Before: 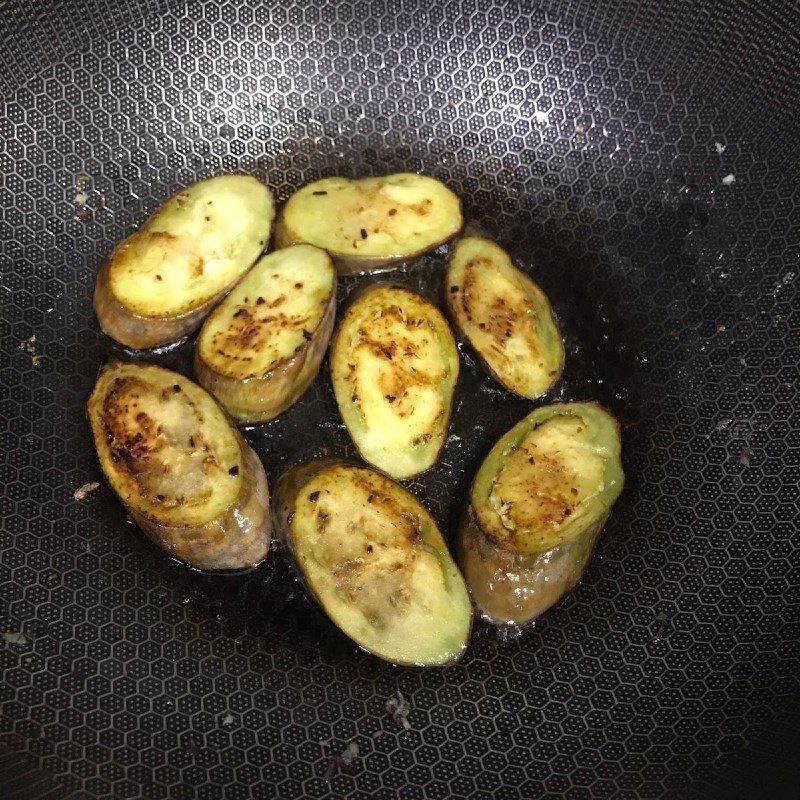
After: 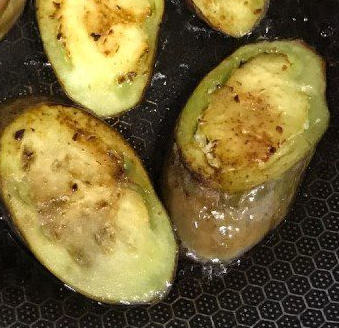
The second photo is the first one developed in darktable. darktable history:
crop: left 36.987%, top 45.309%, right 20.516%, bottom 13.574%
shadows and highlights: shadows 32.36, highlights -31.95, soften with gaussian
